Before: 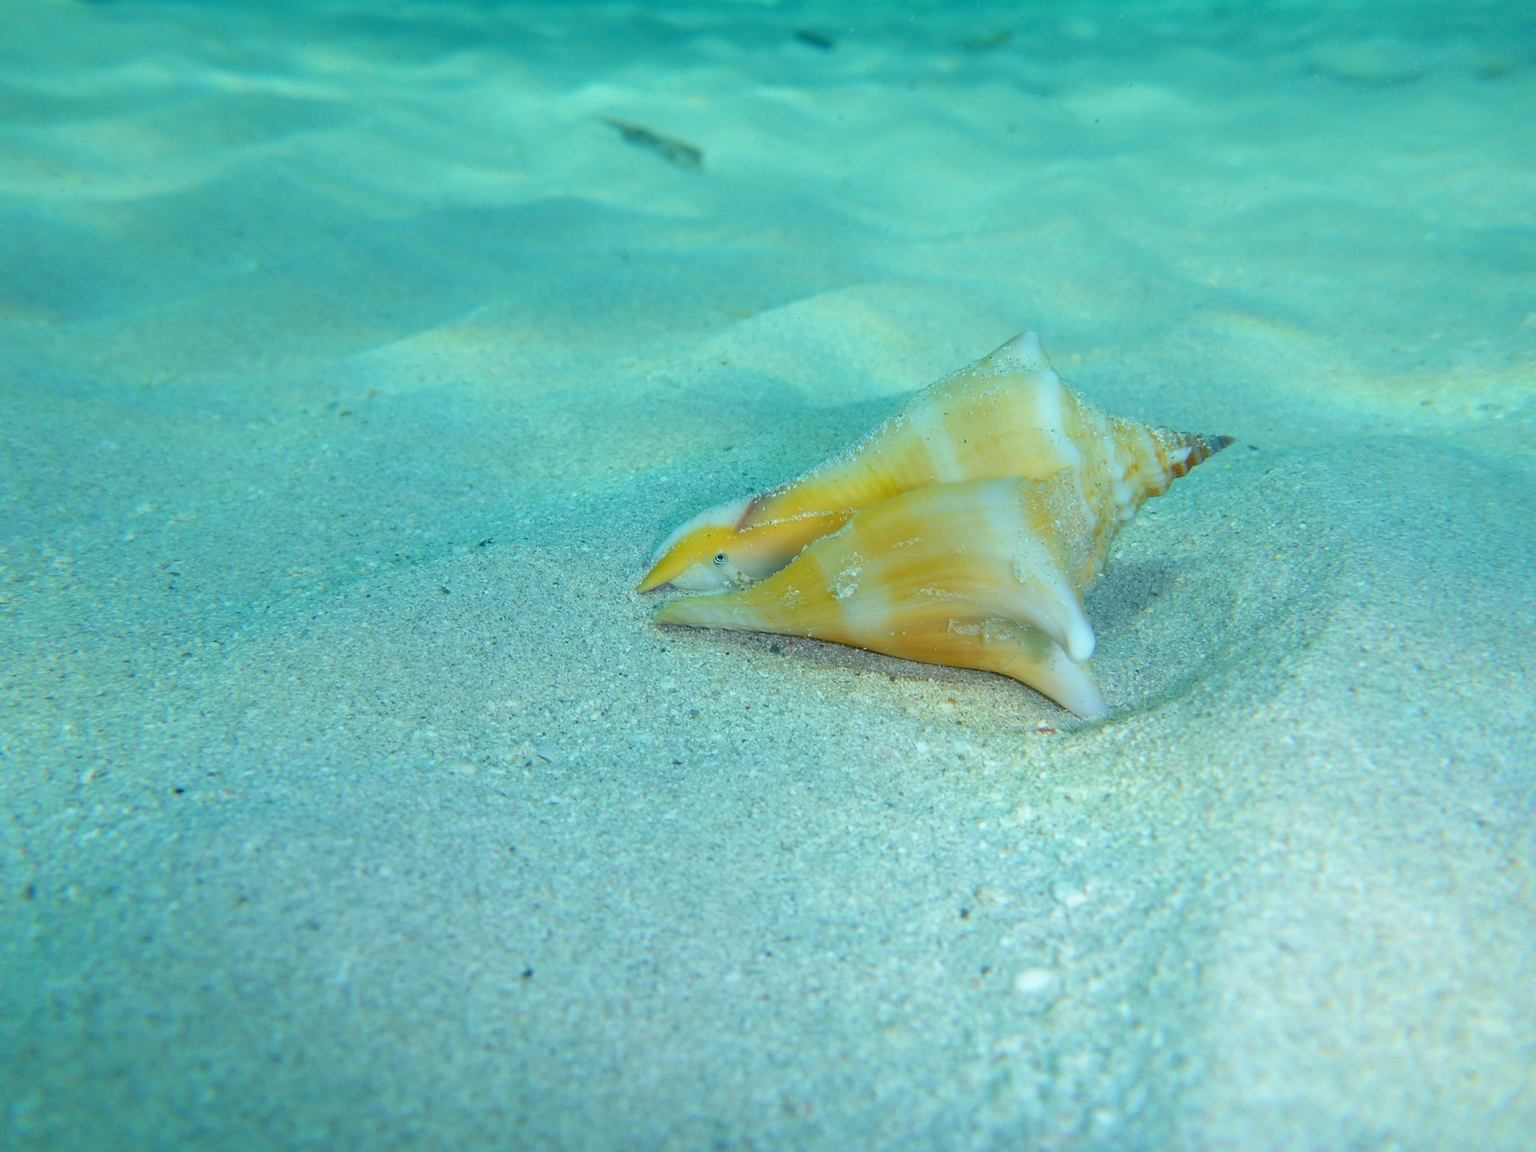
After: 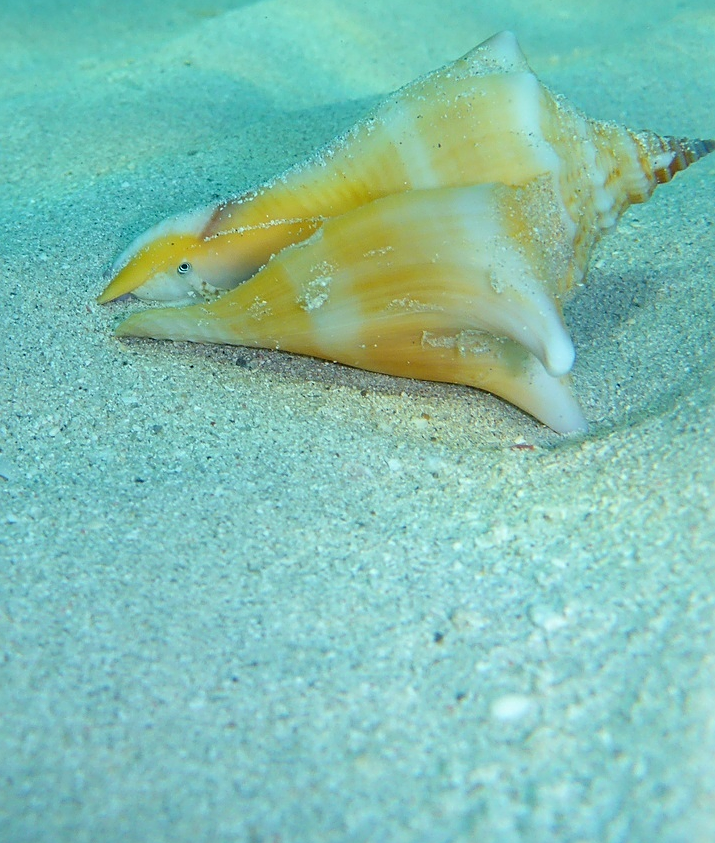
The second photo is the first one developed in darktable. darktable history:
crop: left 35.428%, top 26.237%, right 19.863%, bottom 3.444%
sharpen: on, module defaults
